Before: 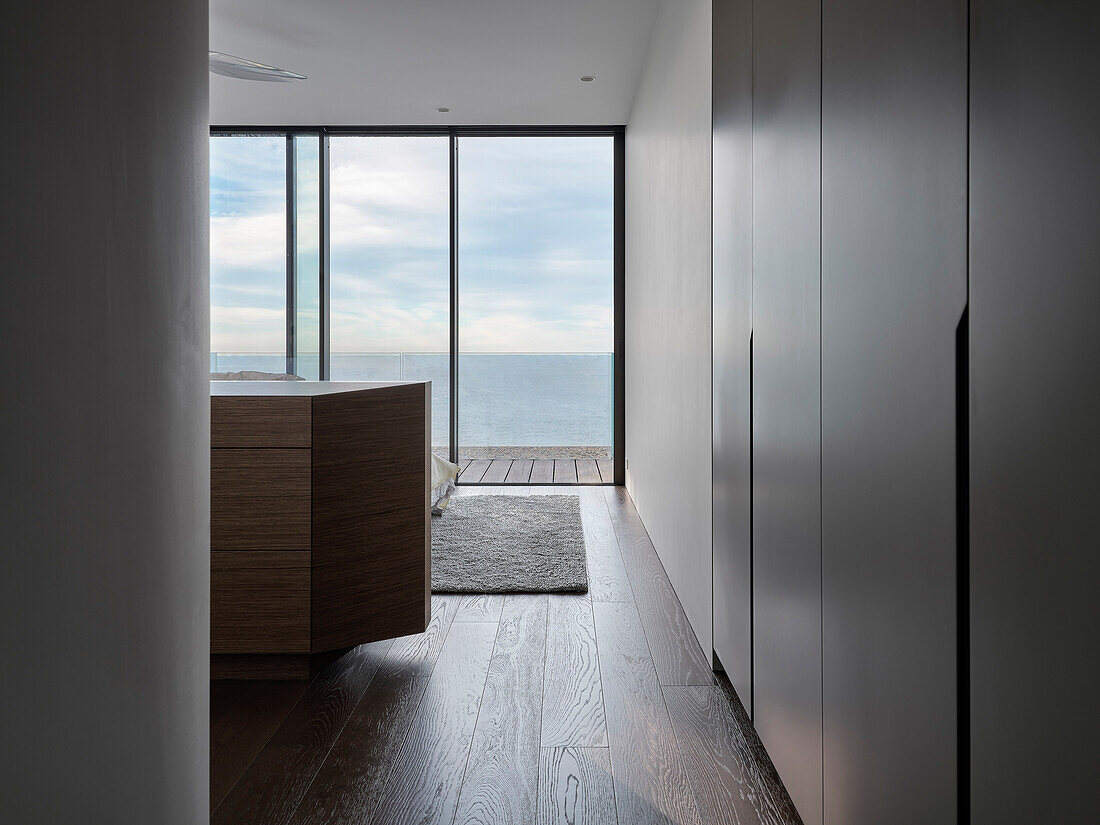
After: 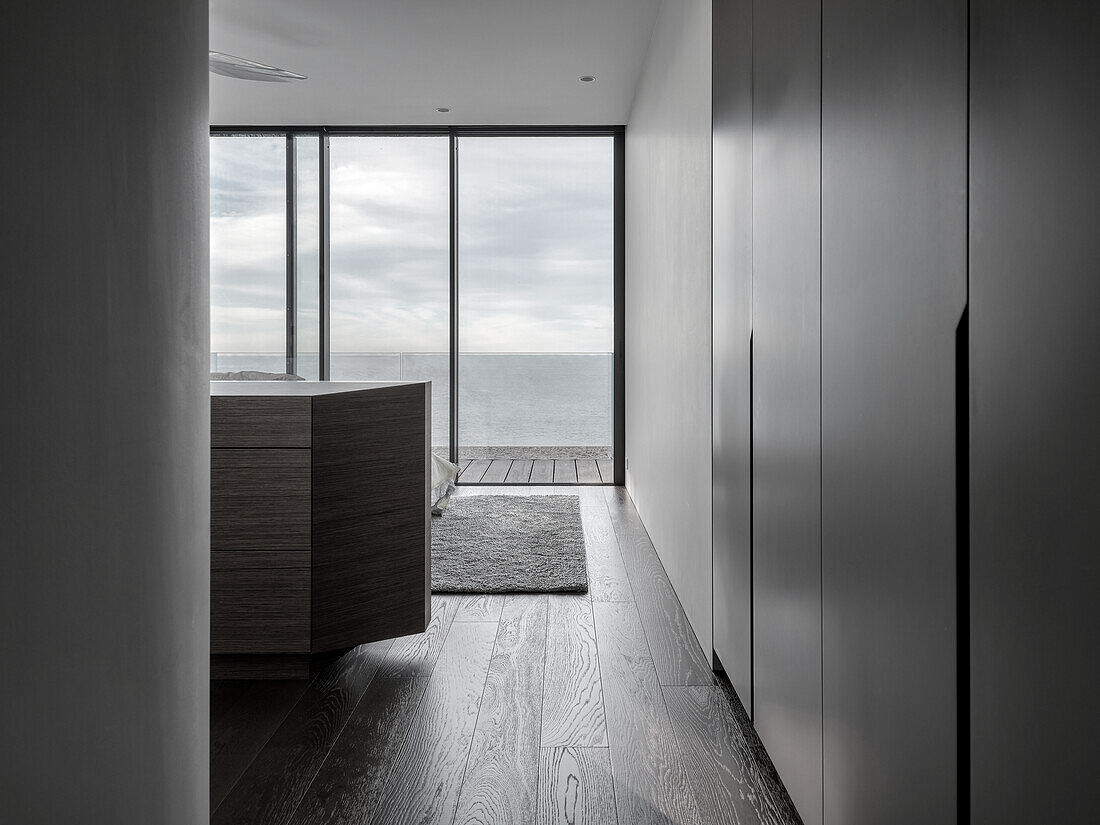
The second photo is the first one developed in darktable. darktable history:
local contrast: on, module defaults
color correction: highlights b* -0.057, saturation 0.29
